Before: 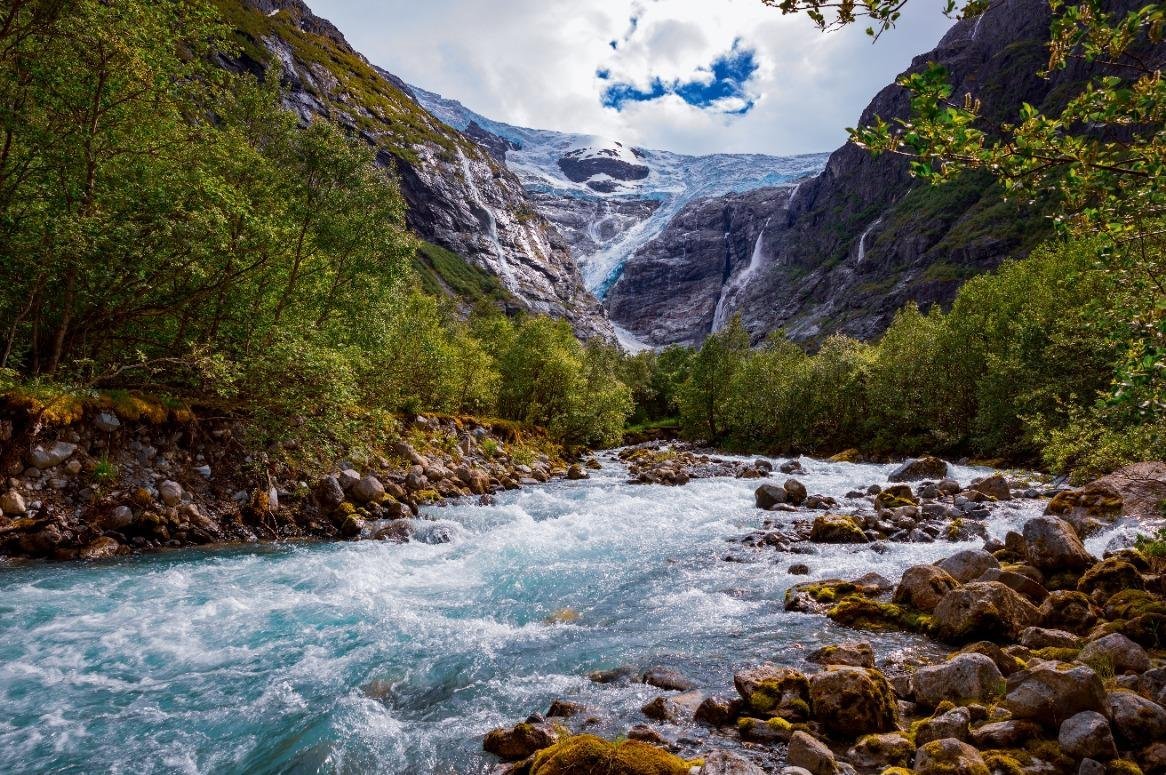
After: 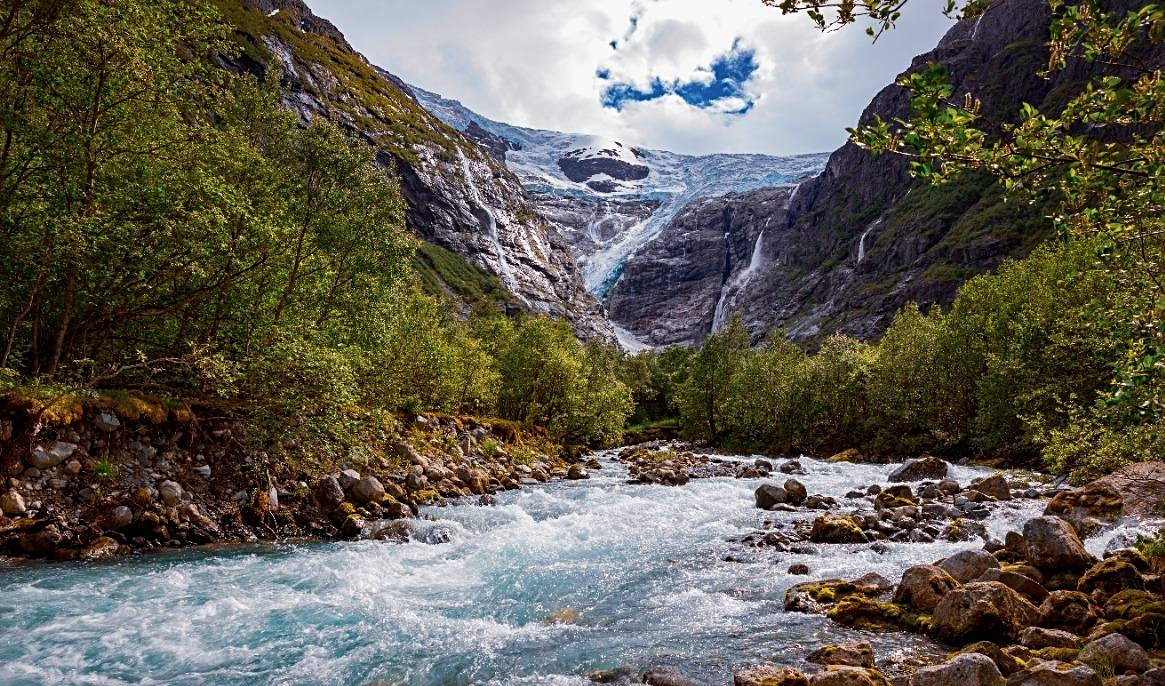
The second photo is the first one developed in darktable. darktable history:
crop and rotate: top 0%, bottom 11.482%
color calibration: illuminant same as pipeline (D50), adaptation XYZ, x 0.346, y 0.359, temperature 5005.89 K
sharpen: radius 2.151, amount 0.378, threshold 0.013
color balance rgb: power › chroma 0.662%, power › hue 60°, perceptual saturation grading › global saturation -4.038%, perceptual saturation grading › shadows -2.997%
